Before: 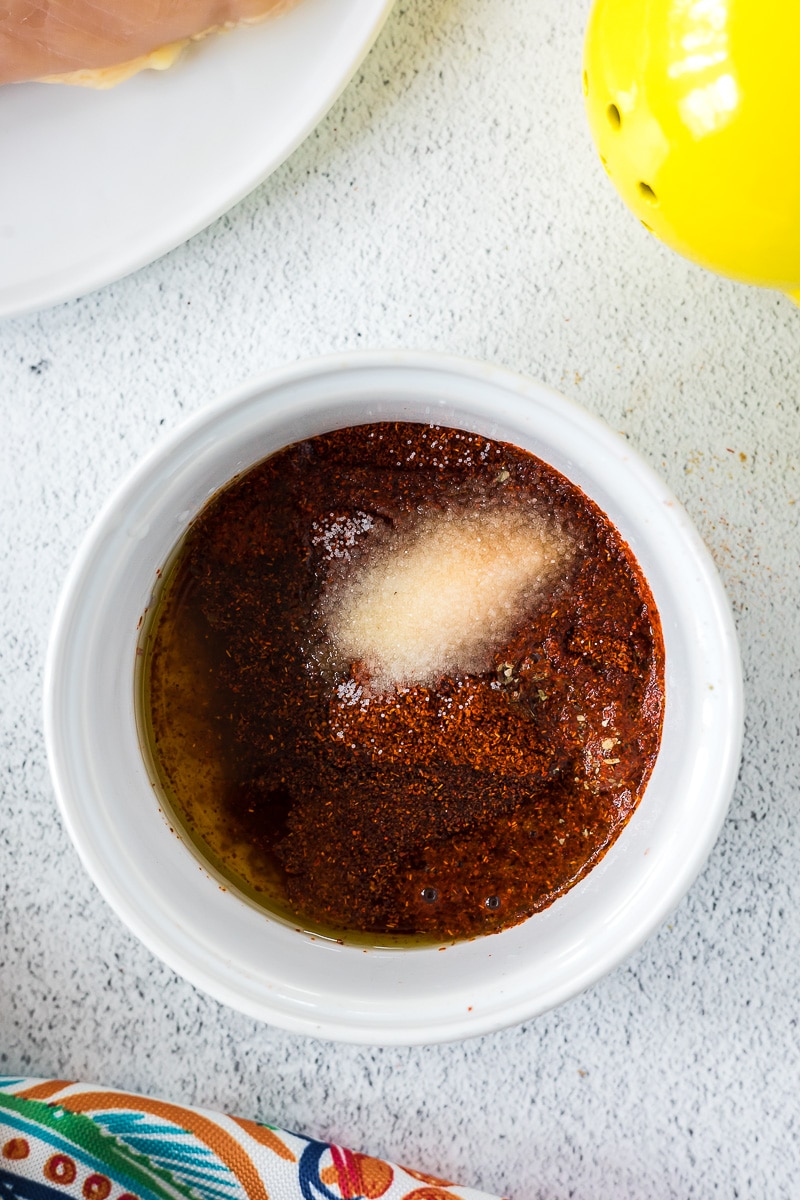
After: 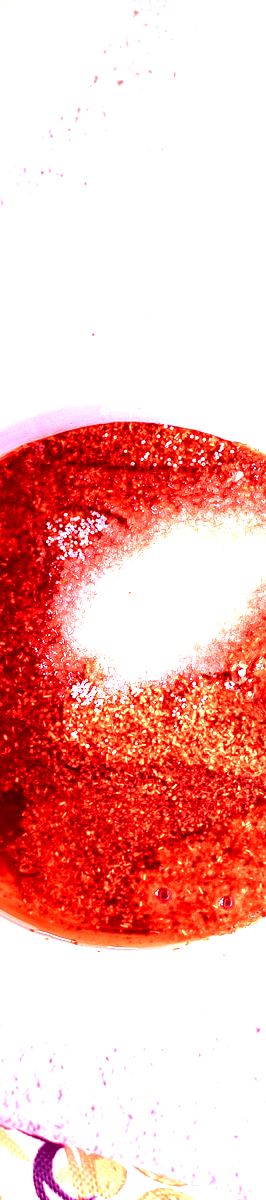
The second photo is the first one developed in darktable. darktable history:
crop: left 33.36%, right 33.36%
color correction: highlights a* 9.03, highlights b* 8.71, shadows a* 40, shadows b* 40, saturation 0.8
white balance: red 4.26, blue 1.802
